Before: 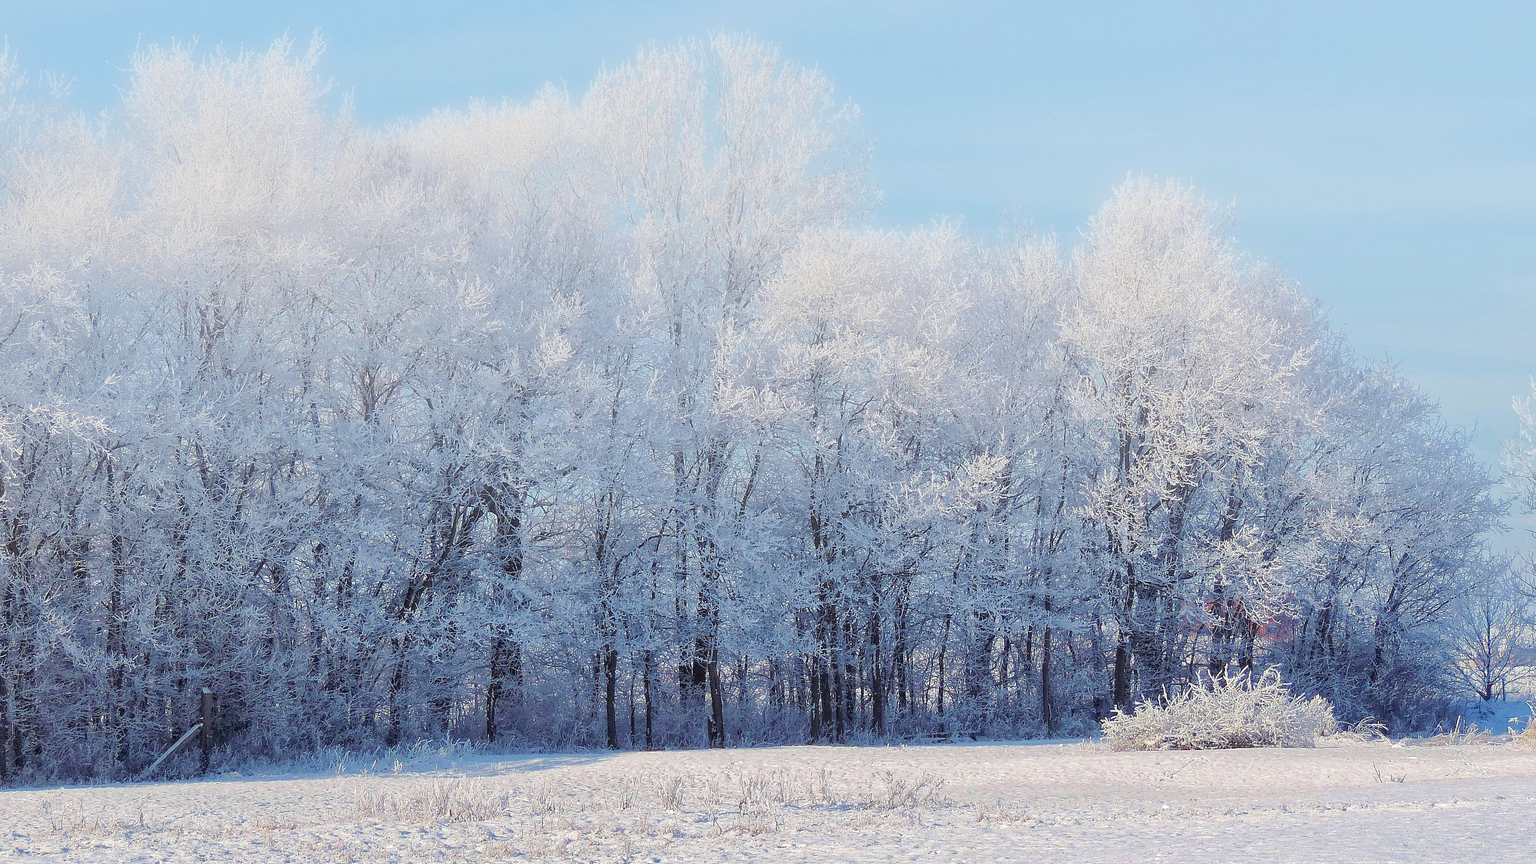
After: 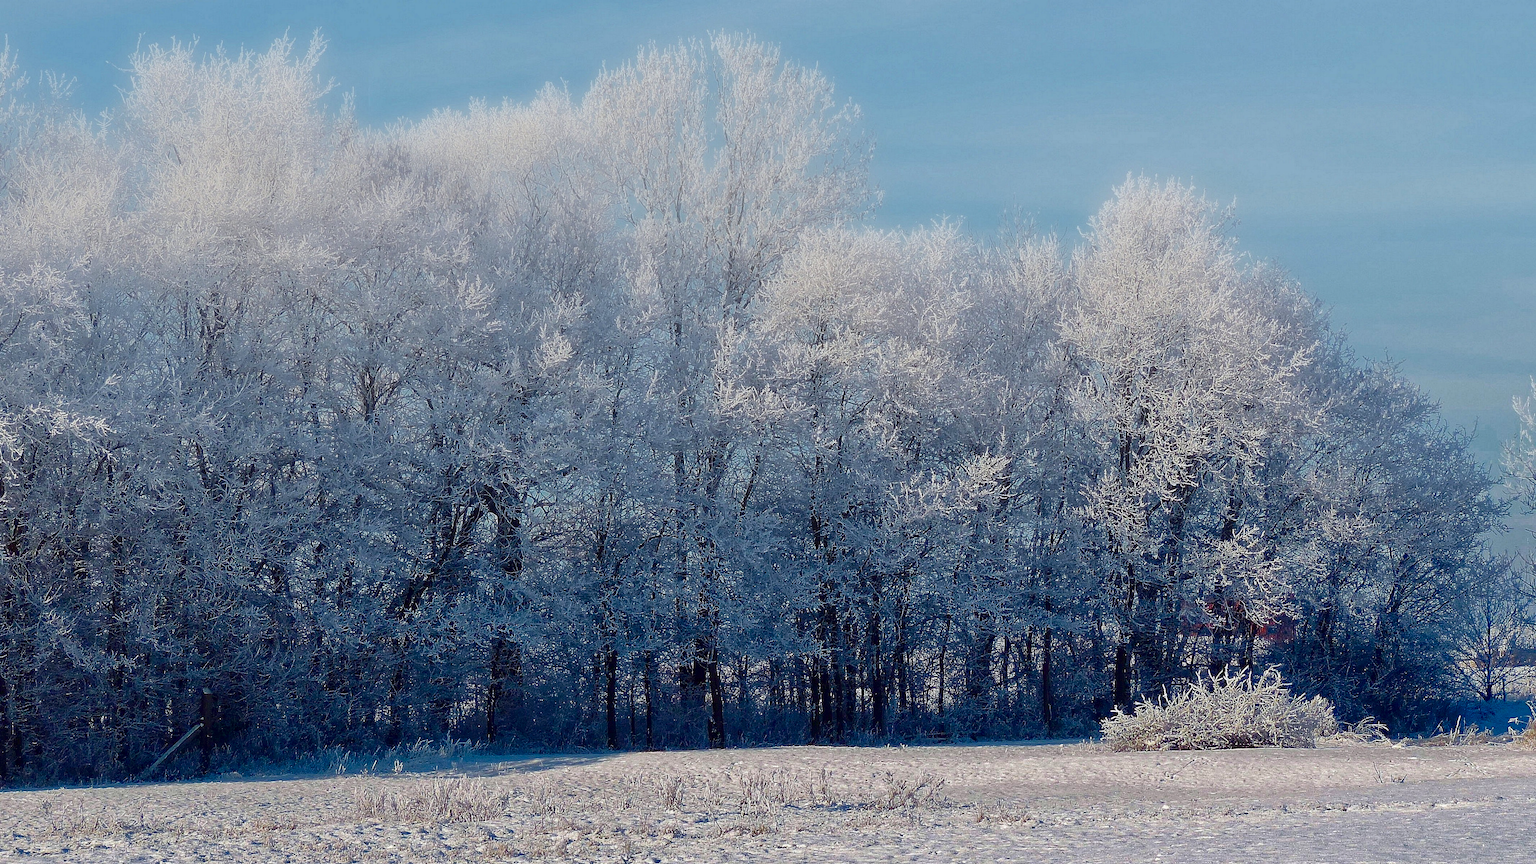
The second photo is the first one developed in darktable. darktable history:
contrast brightness saturation: contrast 0.086, brightness -0.603, saturation 0.168
